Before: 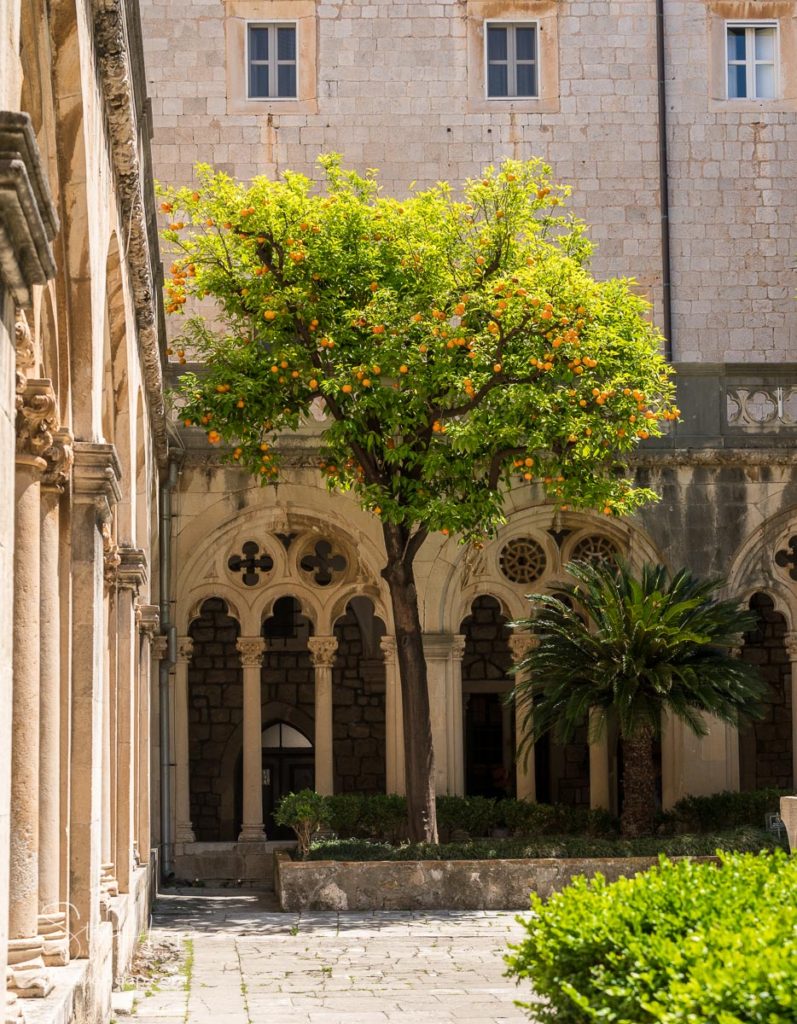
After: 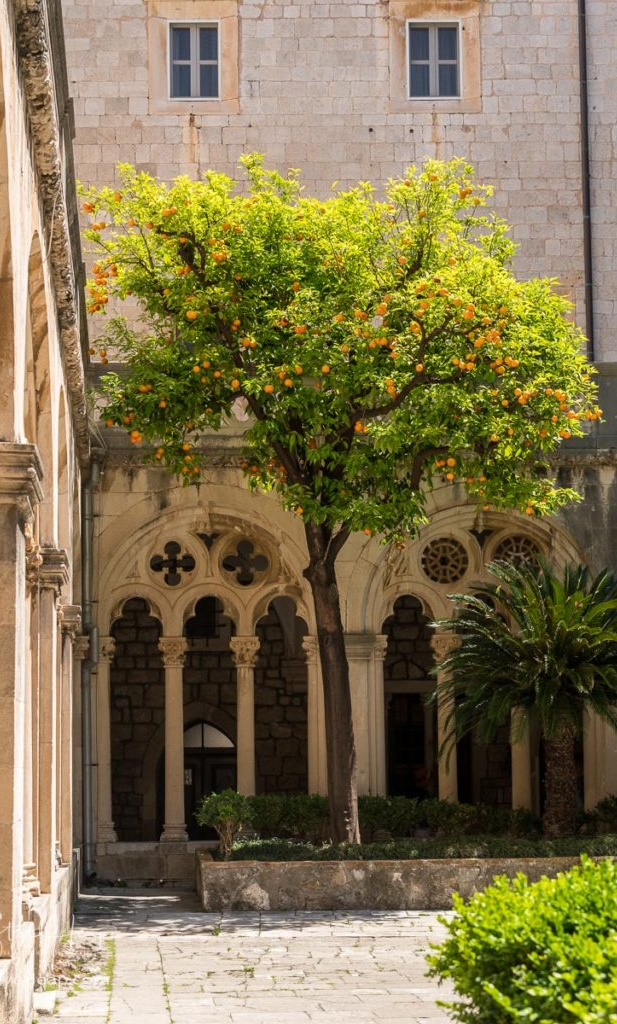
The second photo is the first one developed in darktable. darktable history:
crop: left 9.857%, right 12.711%
